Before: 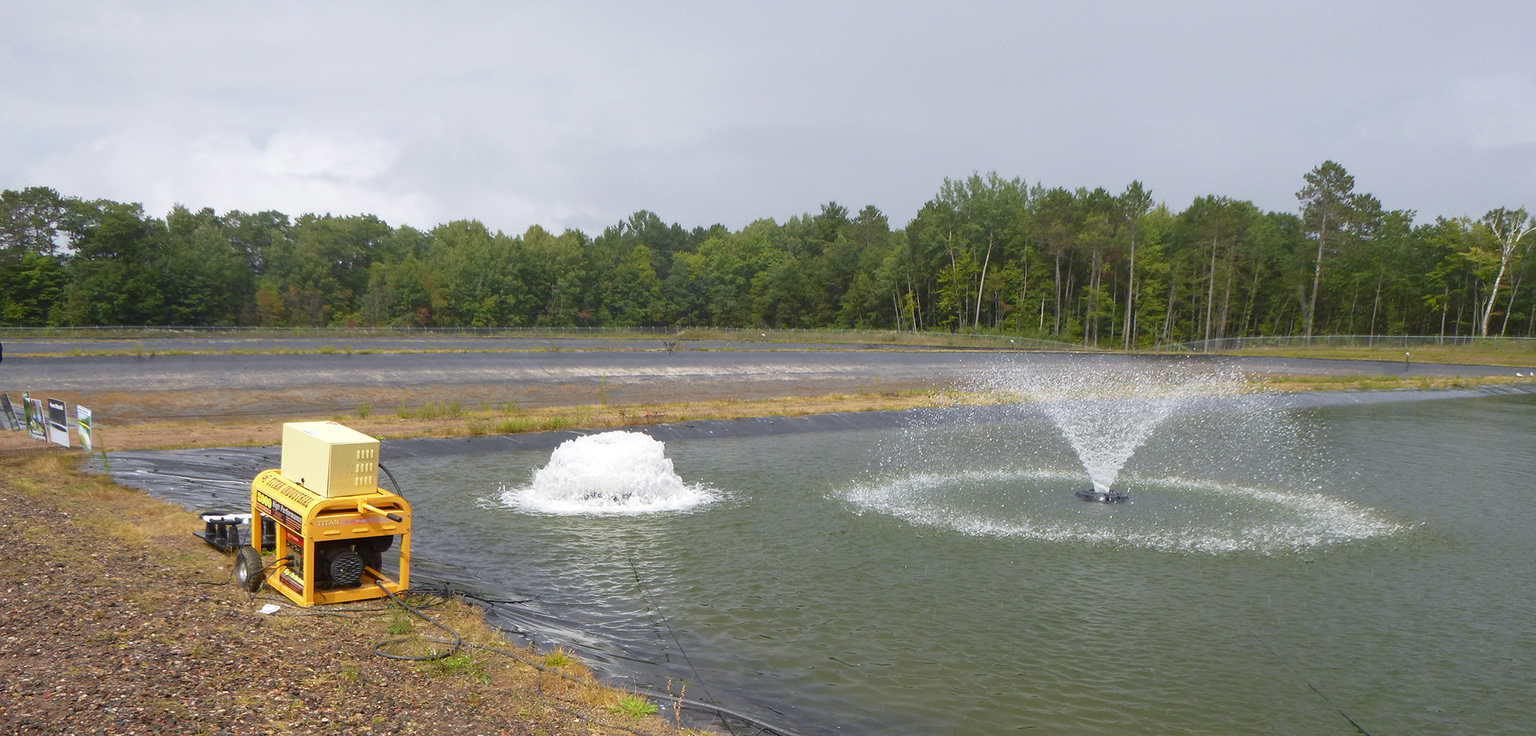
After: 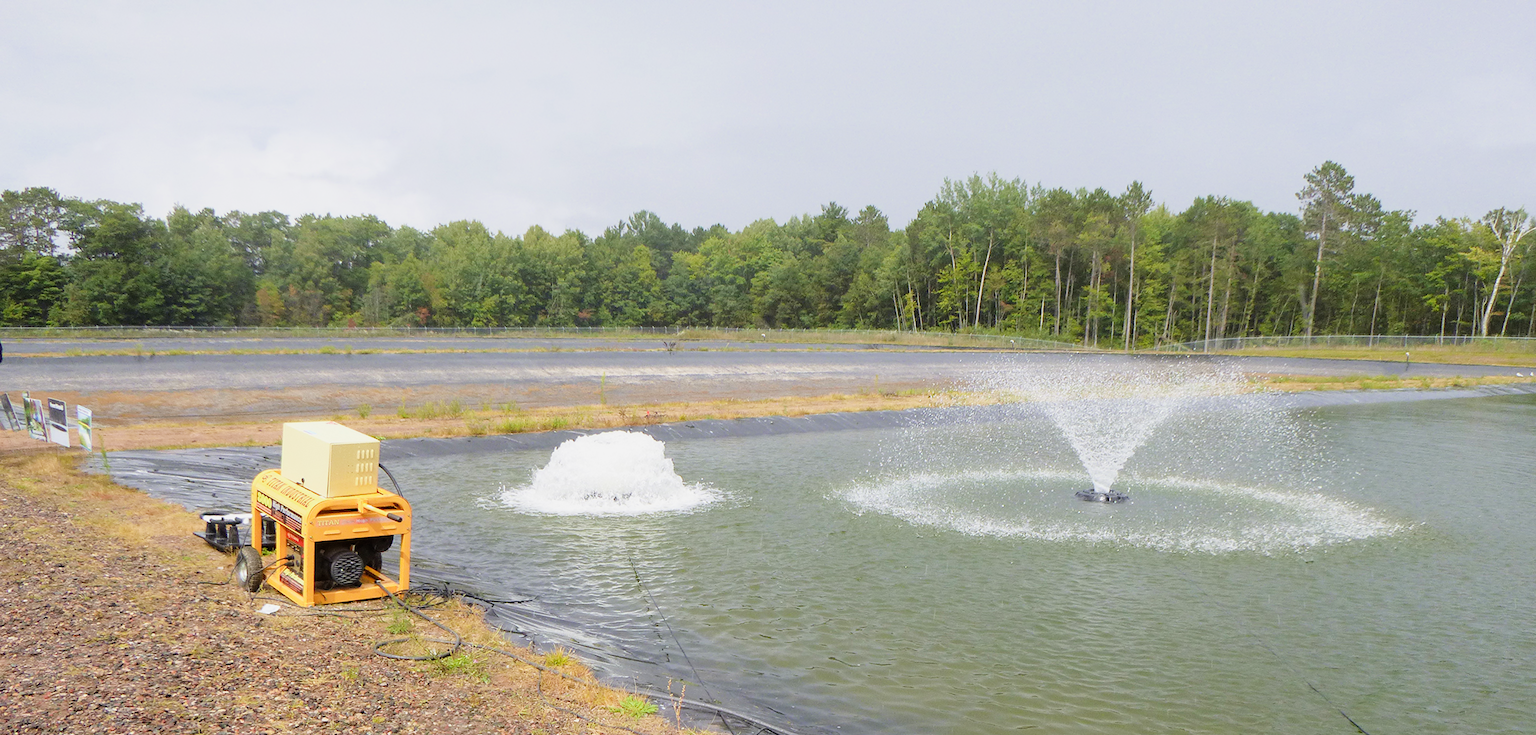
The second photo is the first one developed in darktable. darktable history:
filmic rgb: black relative exposure -7.65 EV, white relative exposure 4.56 EV, hardness 3.61, contrast 1.05
exposure: exposure 1 EV, compensate highlight preservation false
